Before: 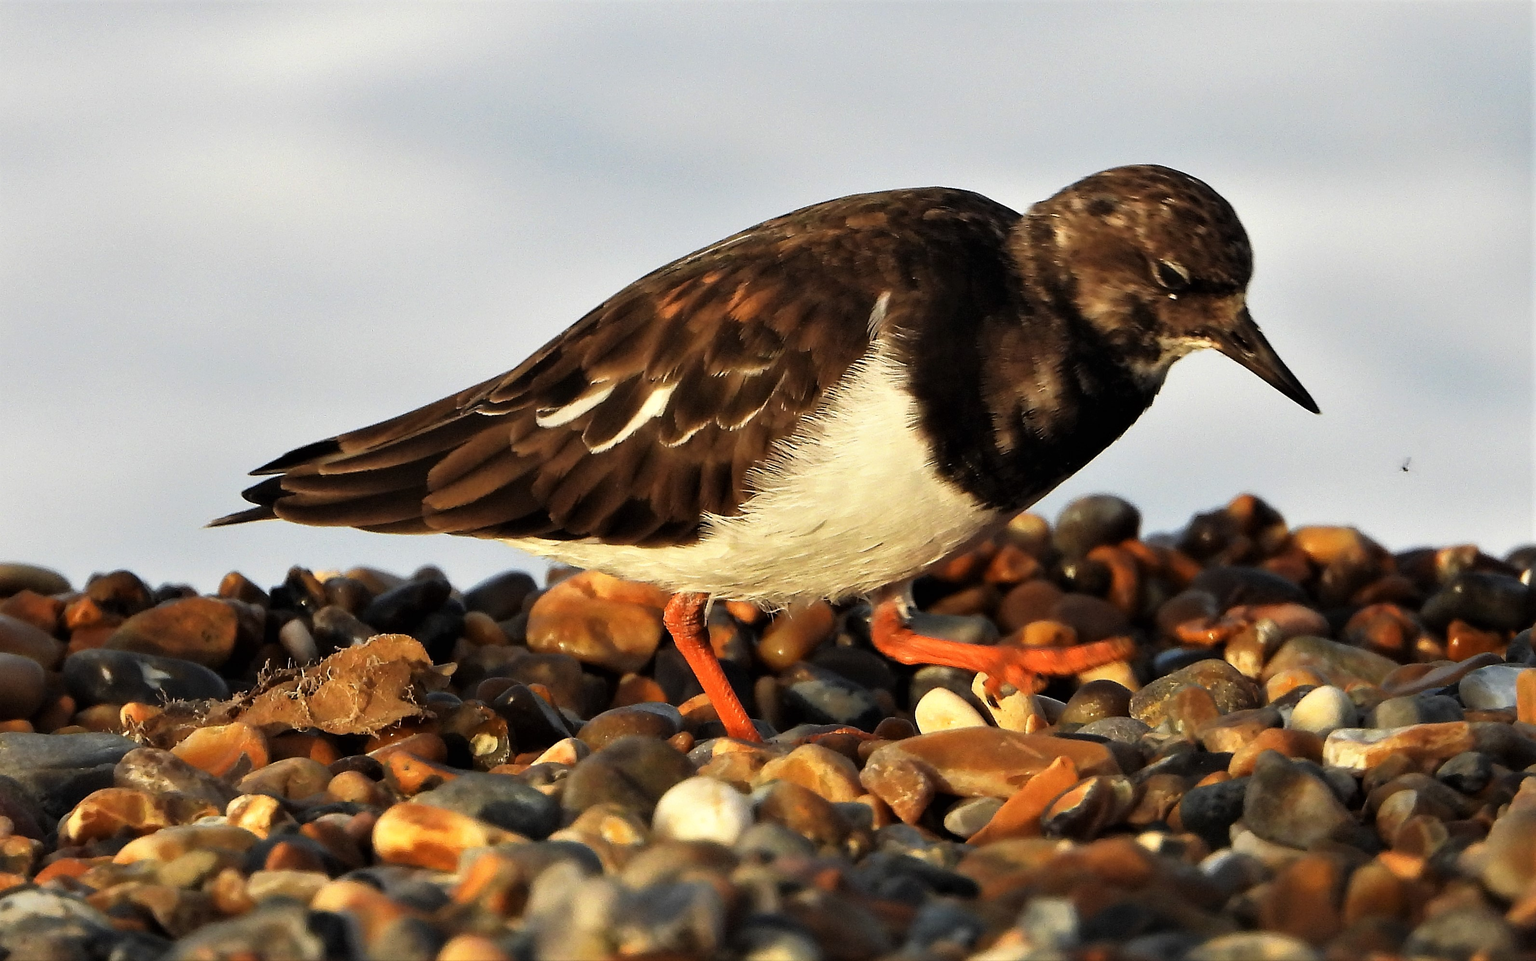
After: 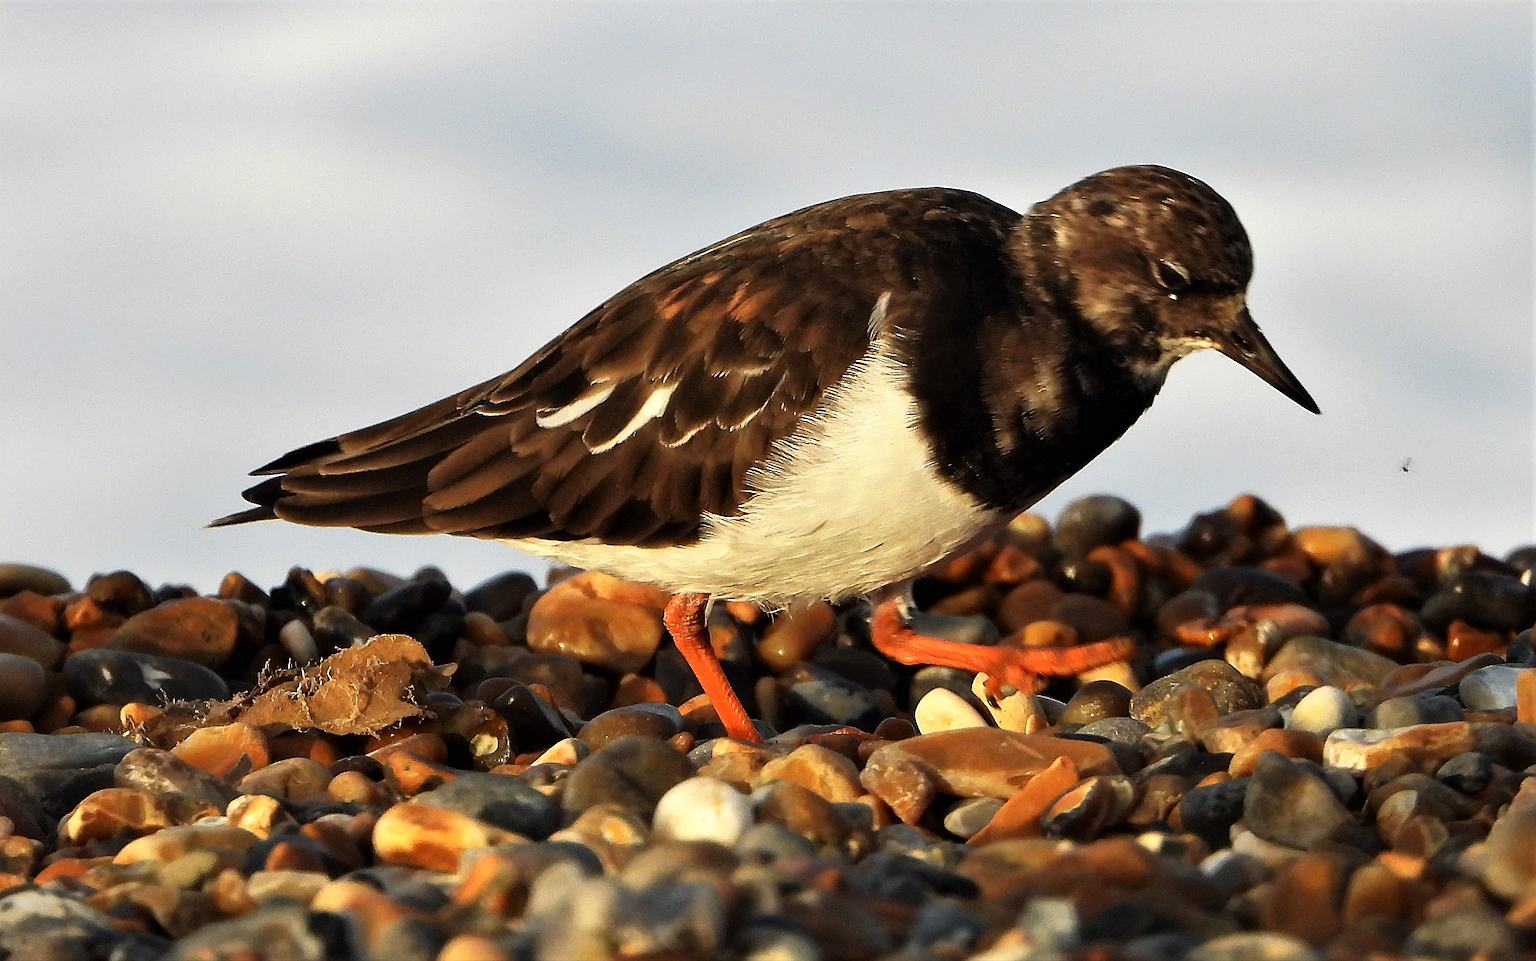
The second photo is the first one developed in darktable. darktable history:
contrast brightness saturation: contrast 0.075
sharpen: on, module defaults
